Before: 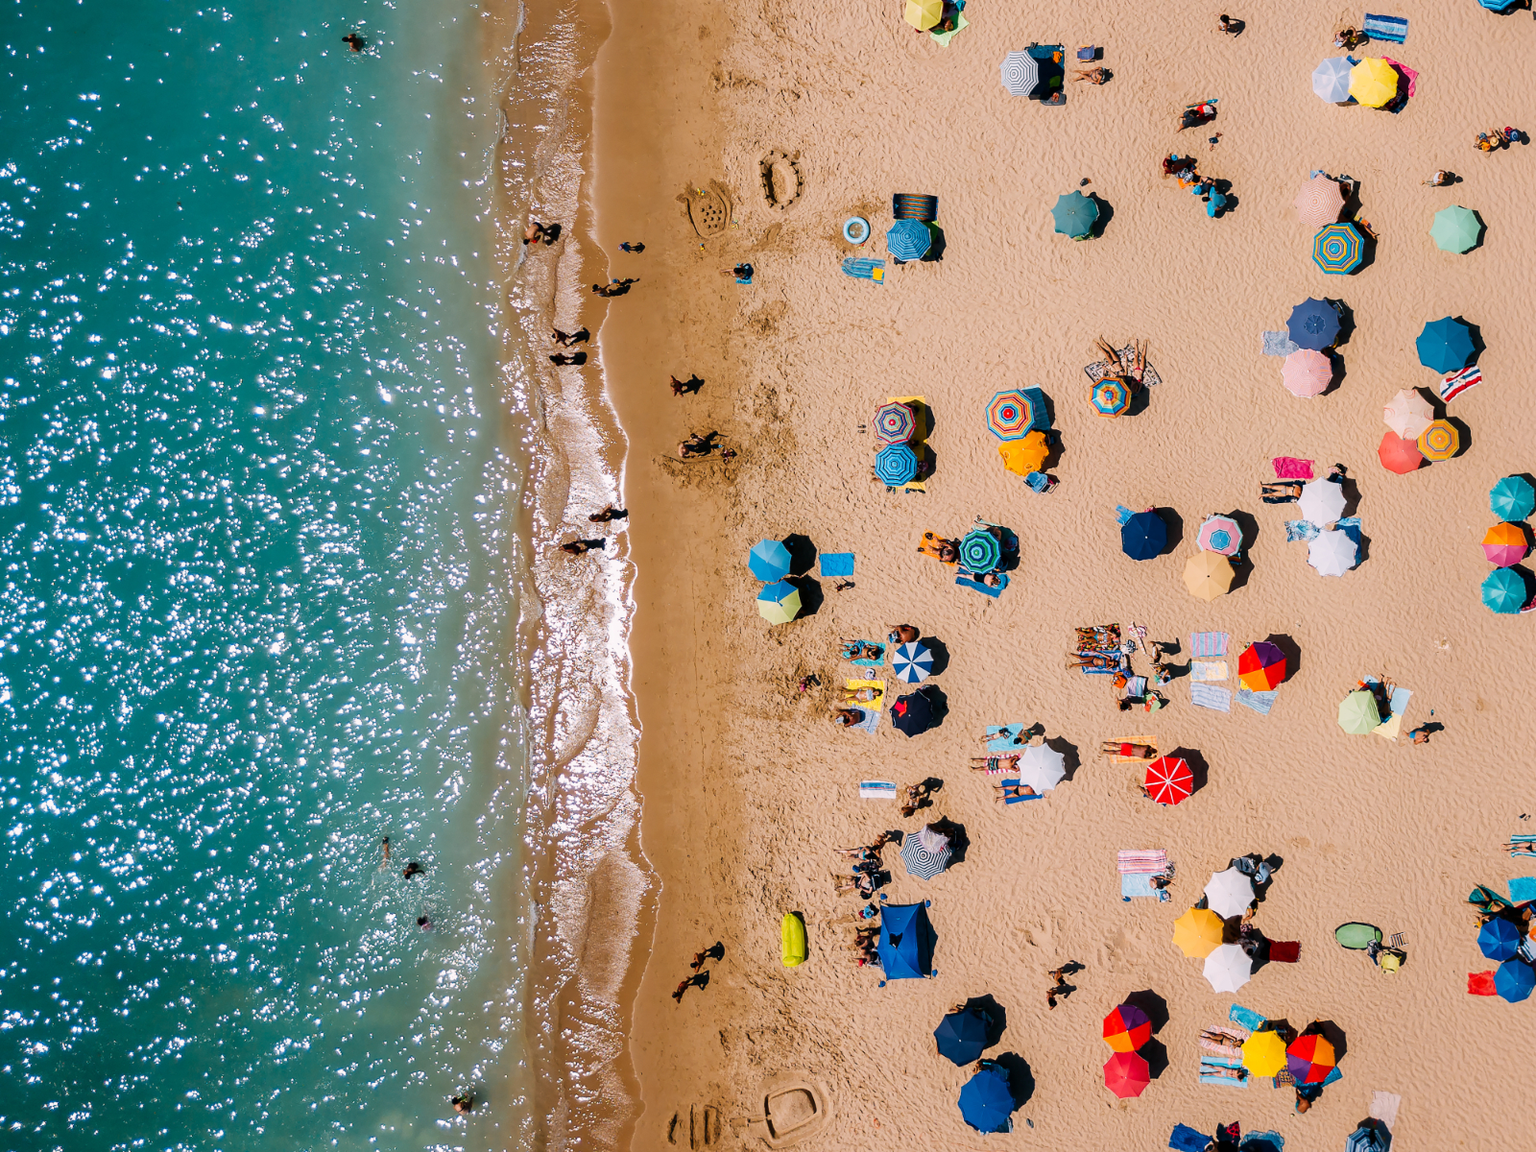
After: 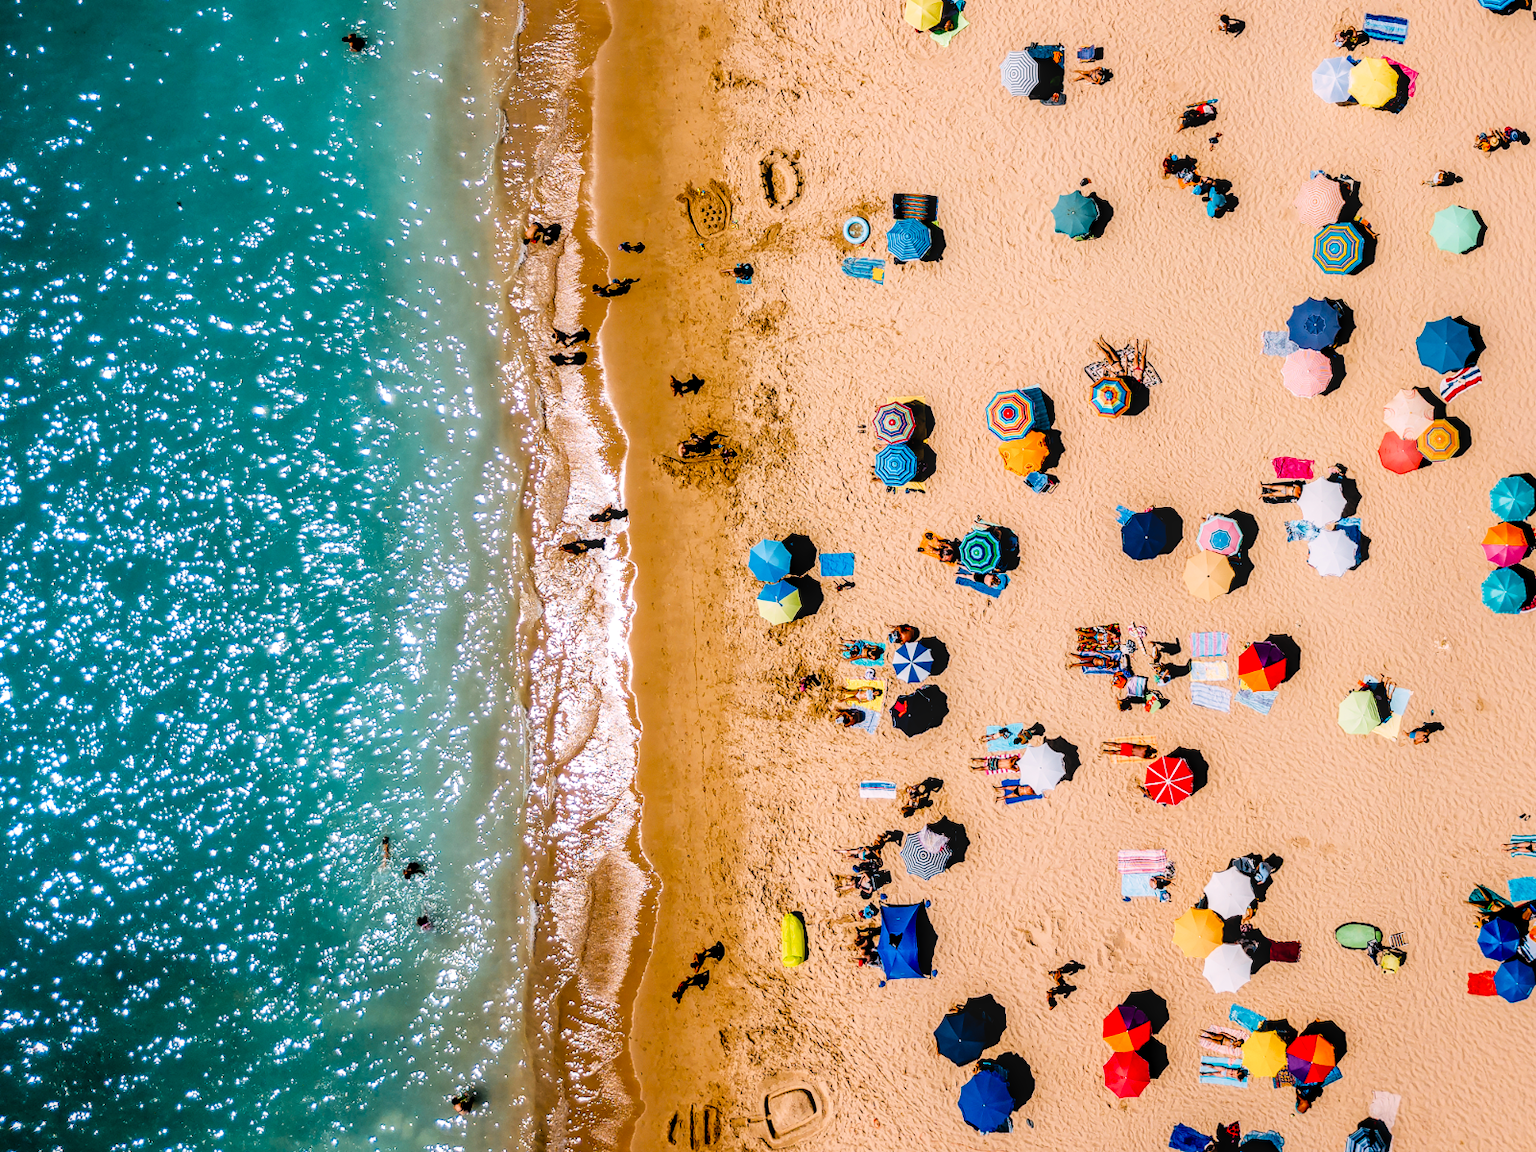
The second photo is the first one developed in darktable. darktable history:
local contrast: detail 130%
tone equalizer: -8 EV -0.75 EV, -7 EV -0.7 EV, -6 EV -0.6 EV, -5 EV -0.4 EV, -3 EV 0.4 EV, -2 EV 0.6 EV, -1 EV 0.7 EV, +0 EV 0.75 EV, edges refinement/feathering 500, mask exposure compensation -1.57 EV, preserve details no
filmic rgb: black relative exposure -7.75 EV, white relative exposure 4.4 EV, threshold 3 EV, target black luminance 0%, hardness 3.76, latitude 50.51%, contrast 1.074, highlights saturation mix 10%, shadows ↔ highlights balance -0.22%, color science v4 (2020), enable highlight reconstruction true
white balance: emerald 1
